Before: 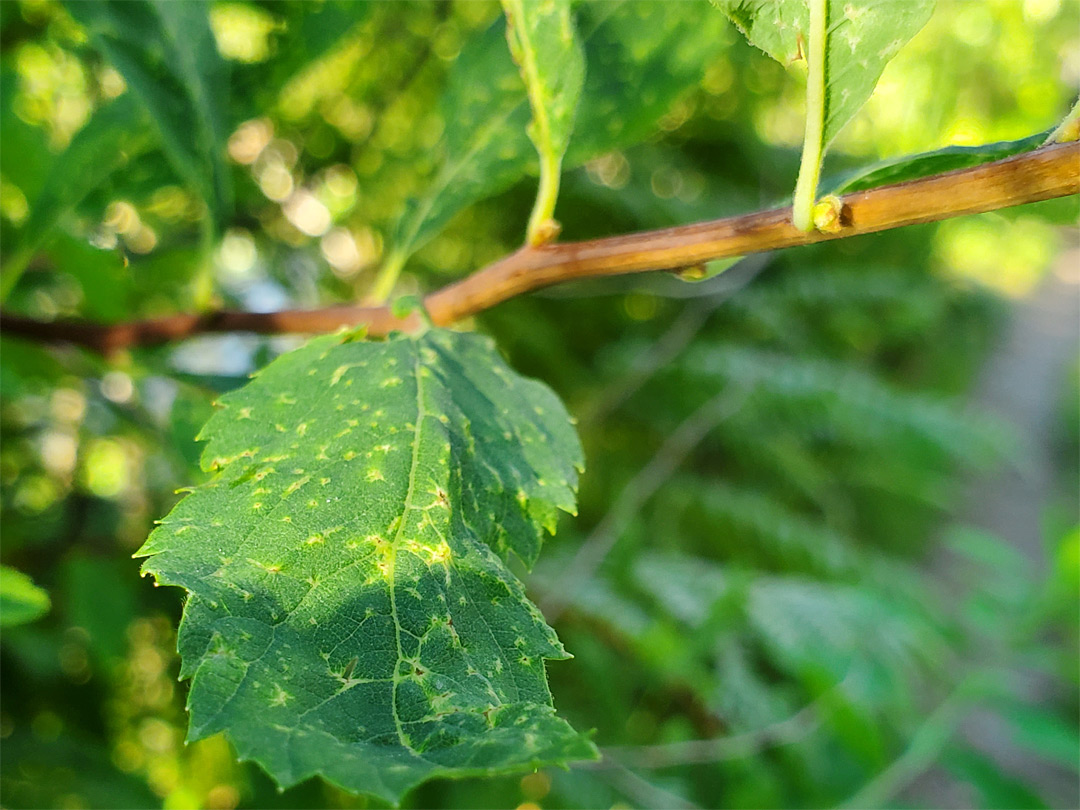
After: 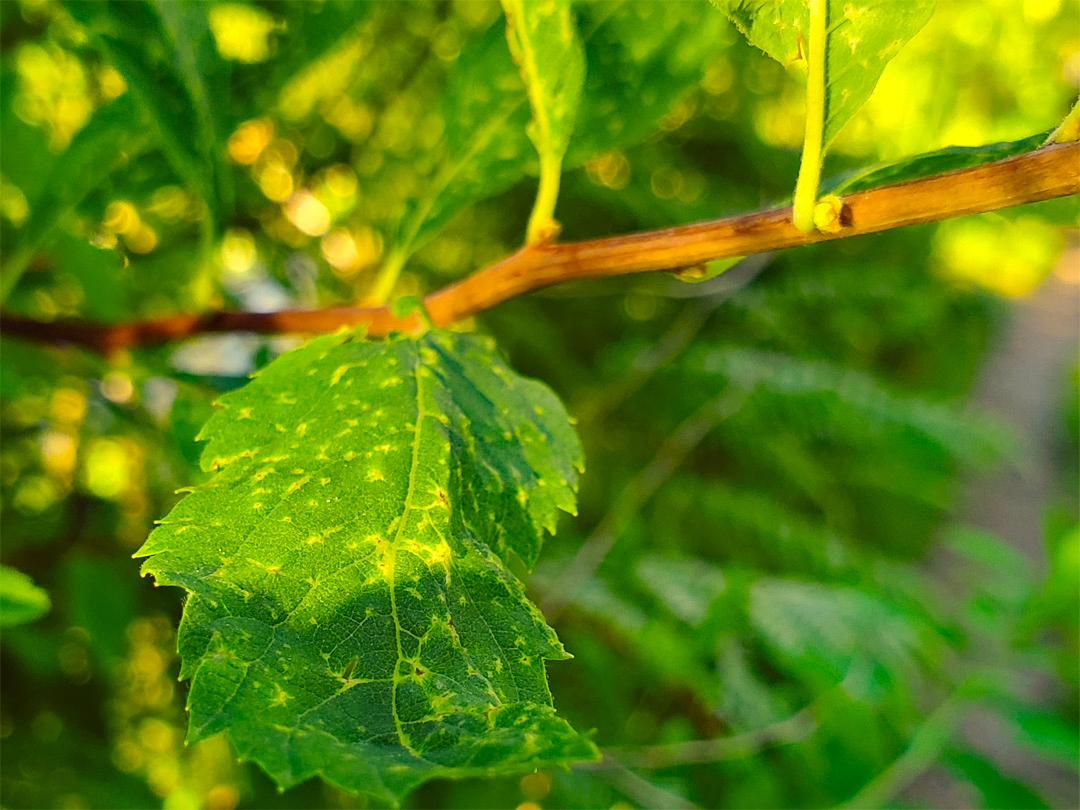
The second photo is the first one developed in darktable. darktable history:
haze removal: strength 0.296, distance 0.254, adaptive false
color balance rgb: shadows lift › chroma 2.031%, shadows lift › hue 221.86°, highlights gain › chroma 1.365%, highlights gain › hue 51.93°, global offset › luminance 0.484%, global offset › hue 171.27°, linear chroma grading › shadows -3.339%, linear chroma grading › highlights -2.887%, perceptual saturation grading › global saturation 31.248%, contrast 4.117%
color correction: highlights a* -0.565, highlights b* 39.88, shadows a* 9.72, shadows b* -0.223
